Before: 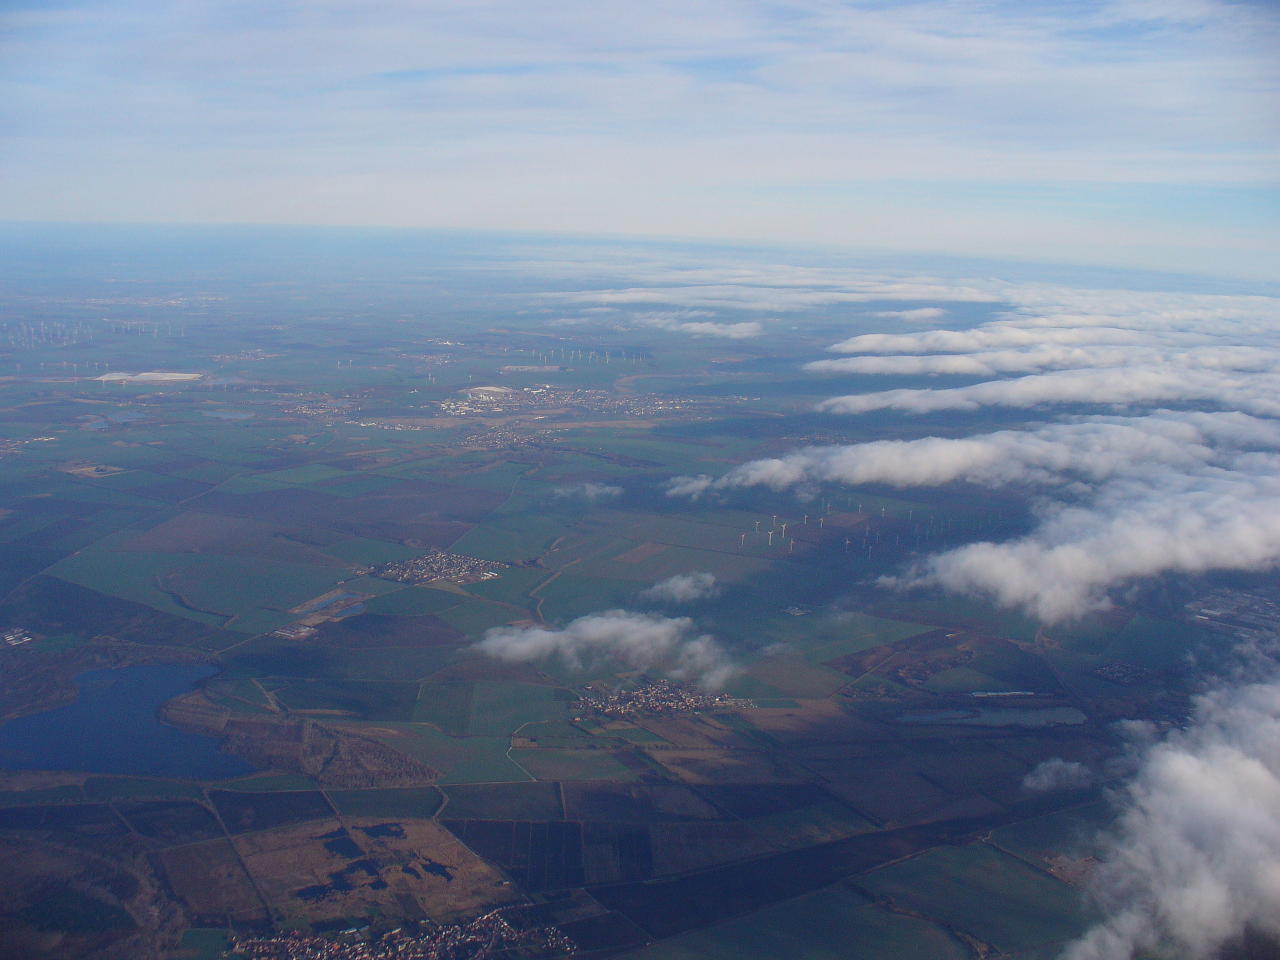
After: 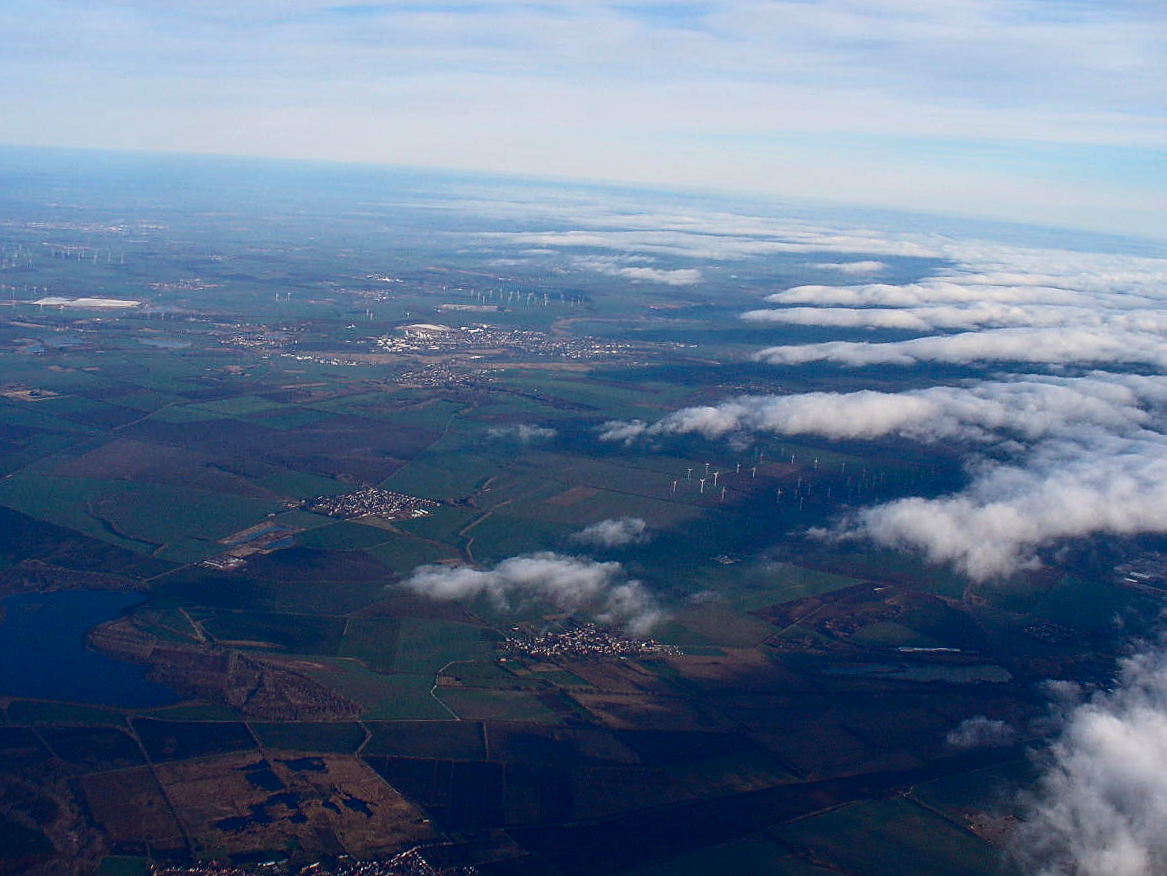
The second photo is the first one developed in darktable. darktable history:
sharpen: amount 0.489
local contrast: detail 130%
crop and rotate: angle -2.03°, left 3.126%, top 3.9%, right 1.428%, bottom 0.54%
contrast brightness saturation: contrast 0.214, brightness -0.102, saturation 0.208
